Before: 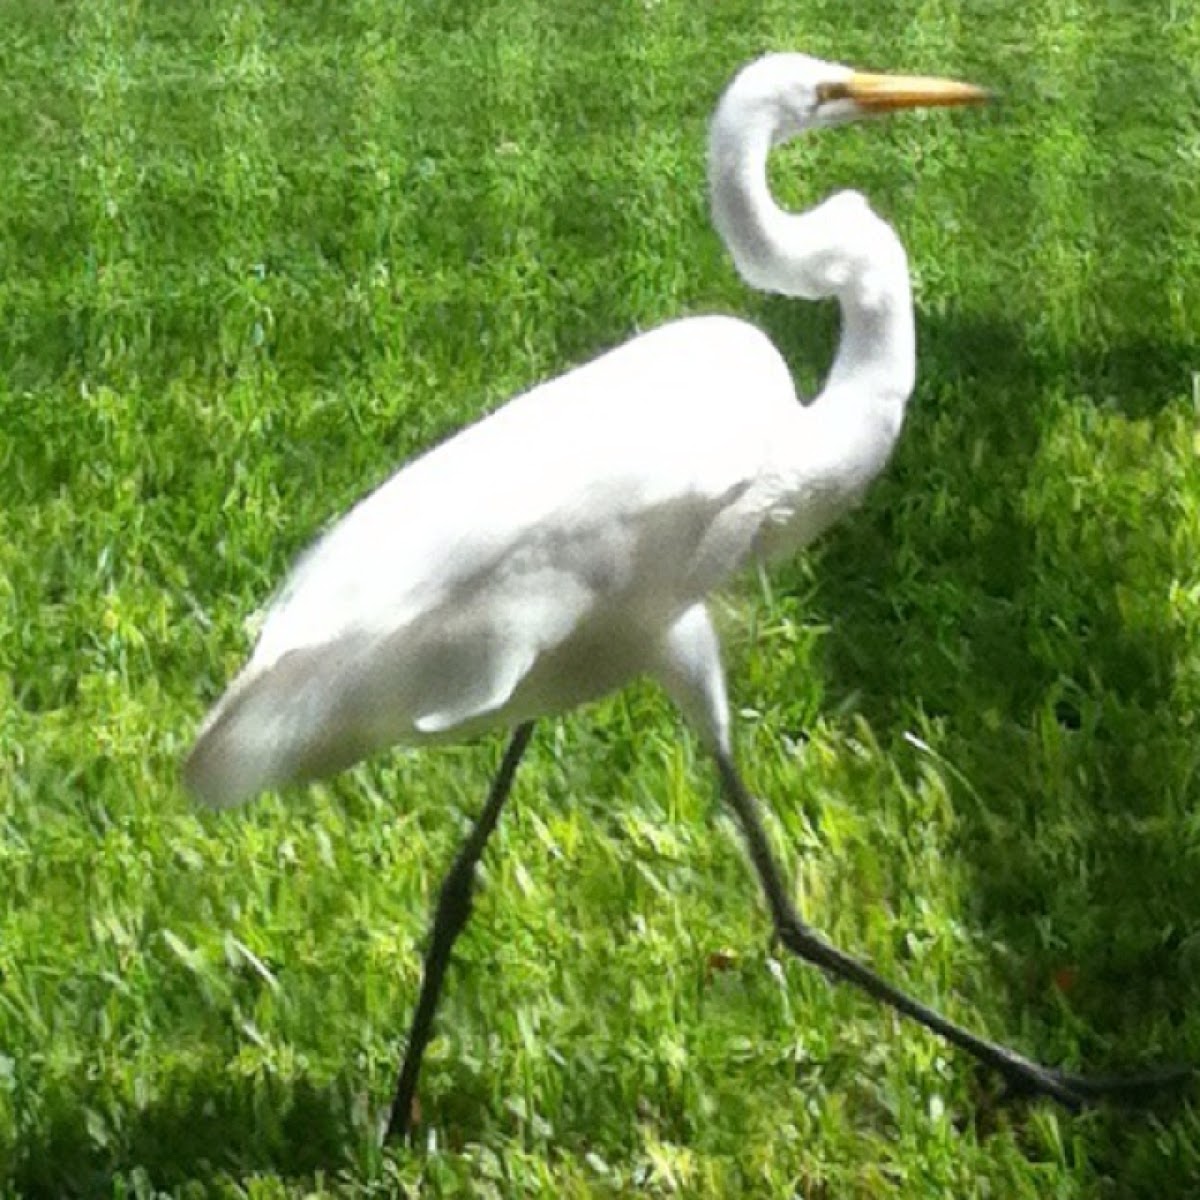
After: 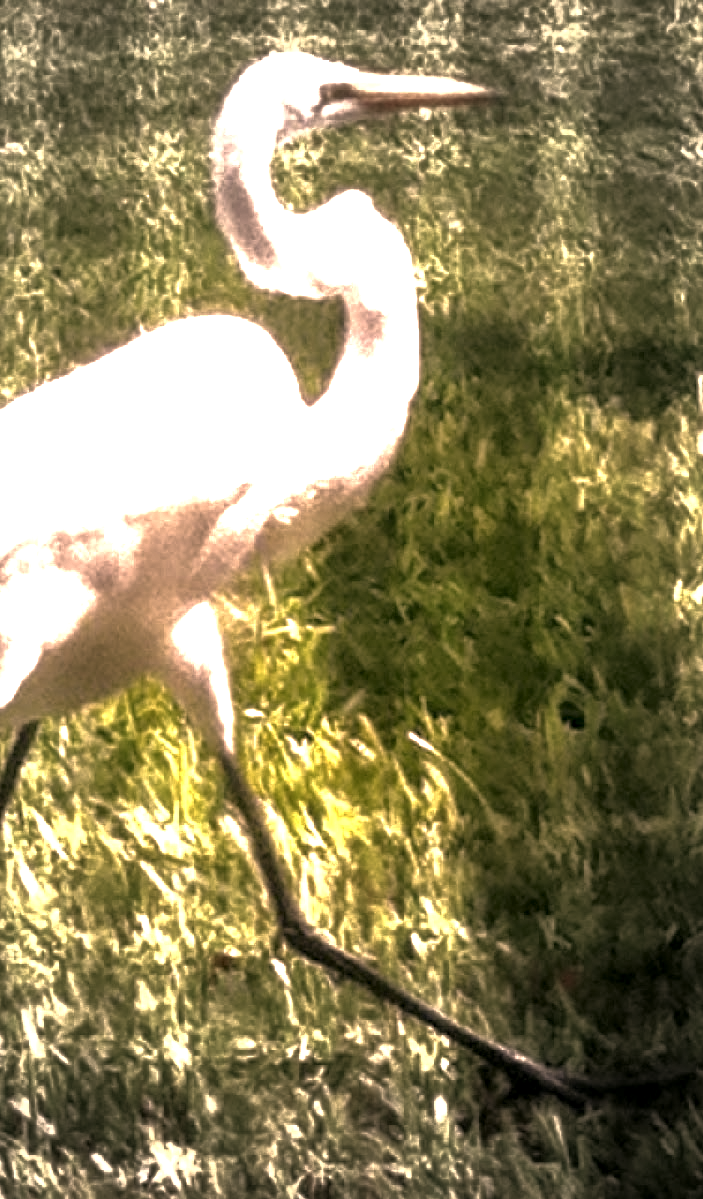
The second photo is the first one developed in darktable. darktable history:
exposure: black level correction 0, exposure 1.2 EV, compensate exposure bias true, compensate highlight preservation false
base curve: curves: ch0 [(0, 0) (0.841, 0.609) (1, 1)]
vignetting: fall-off start 33.76%, fall-off radius 64.94%, brightness -0.575, center (-0.12, -0.002), width/height ratio 0.959
local contrast: highlights 60%, shadows 60%, detail 160%
color correction: highlights a* 40, highlights b* 40, saturation 0.69
crop: left 41.402%
